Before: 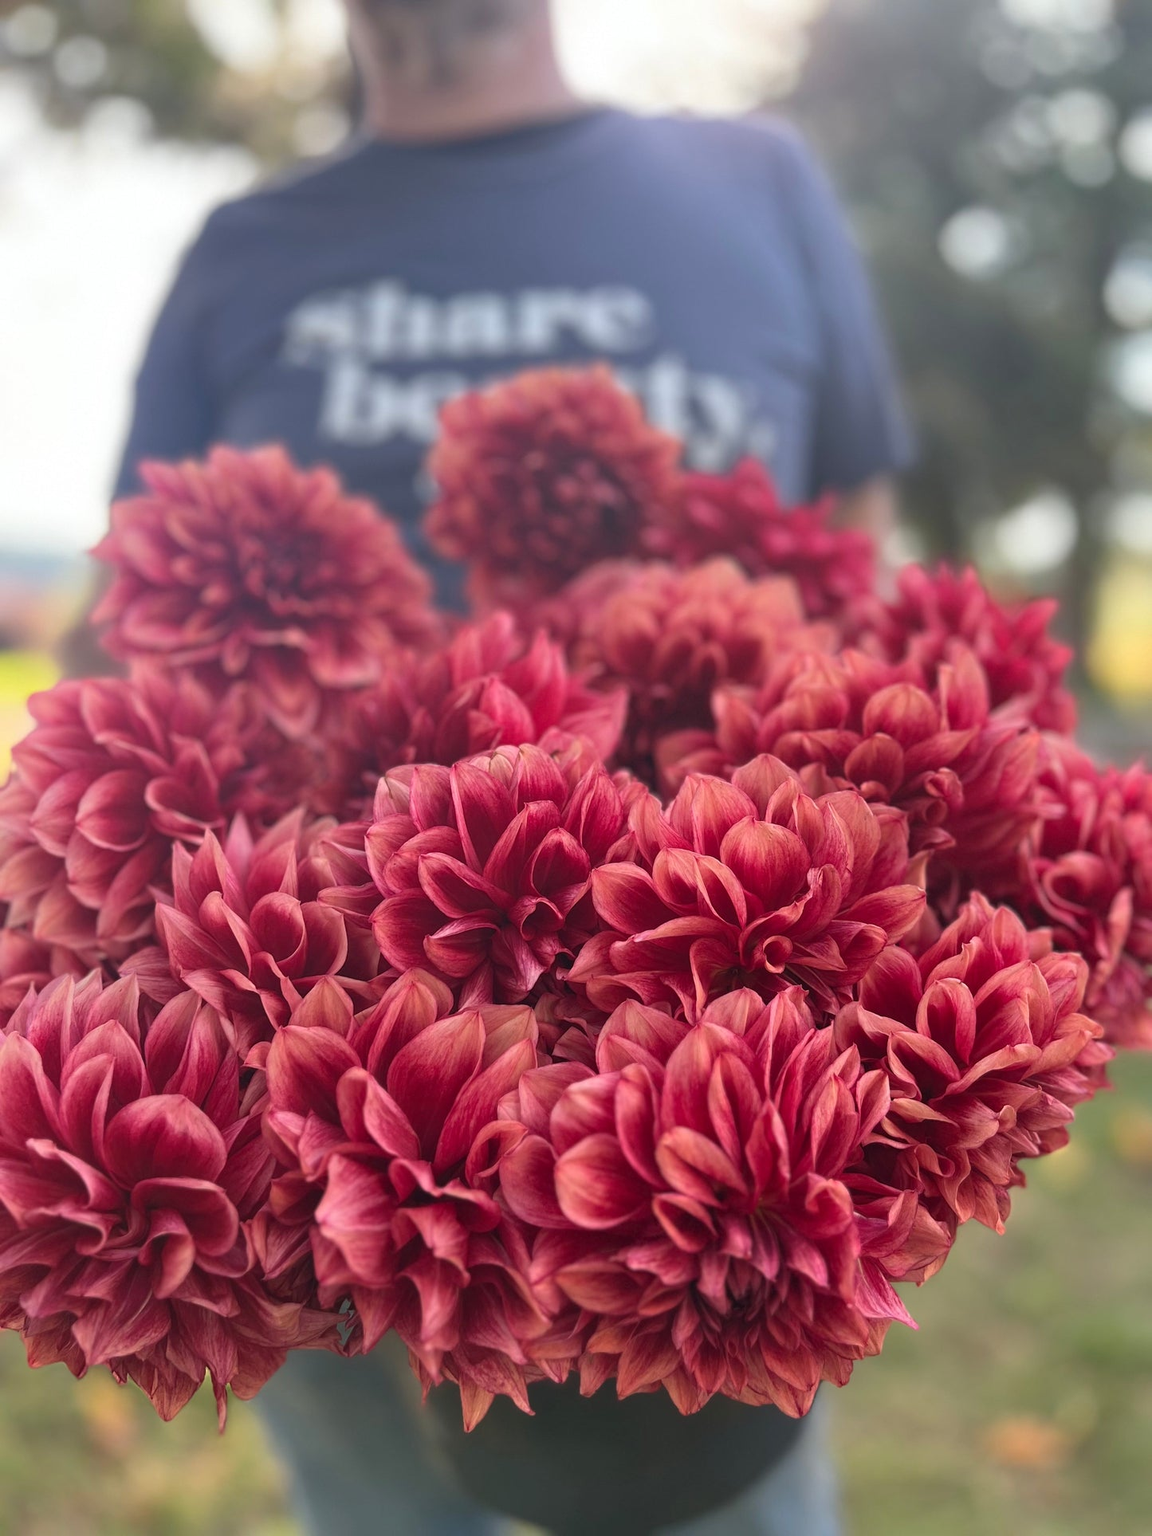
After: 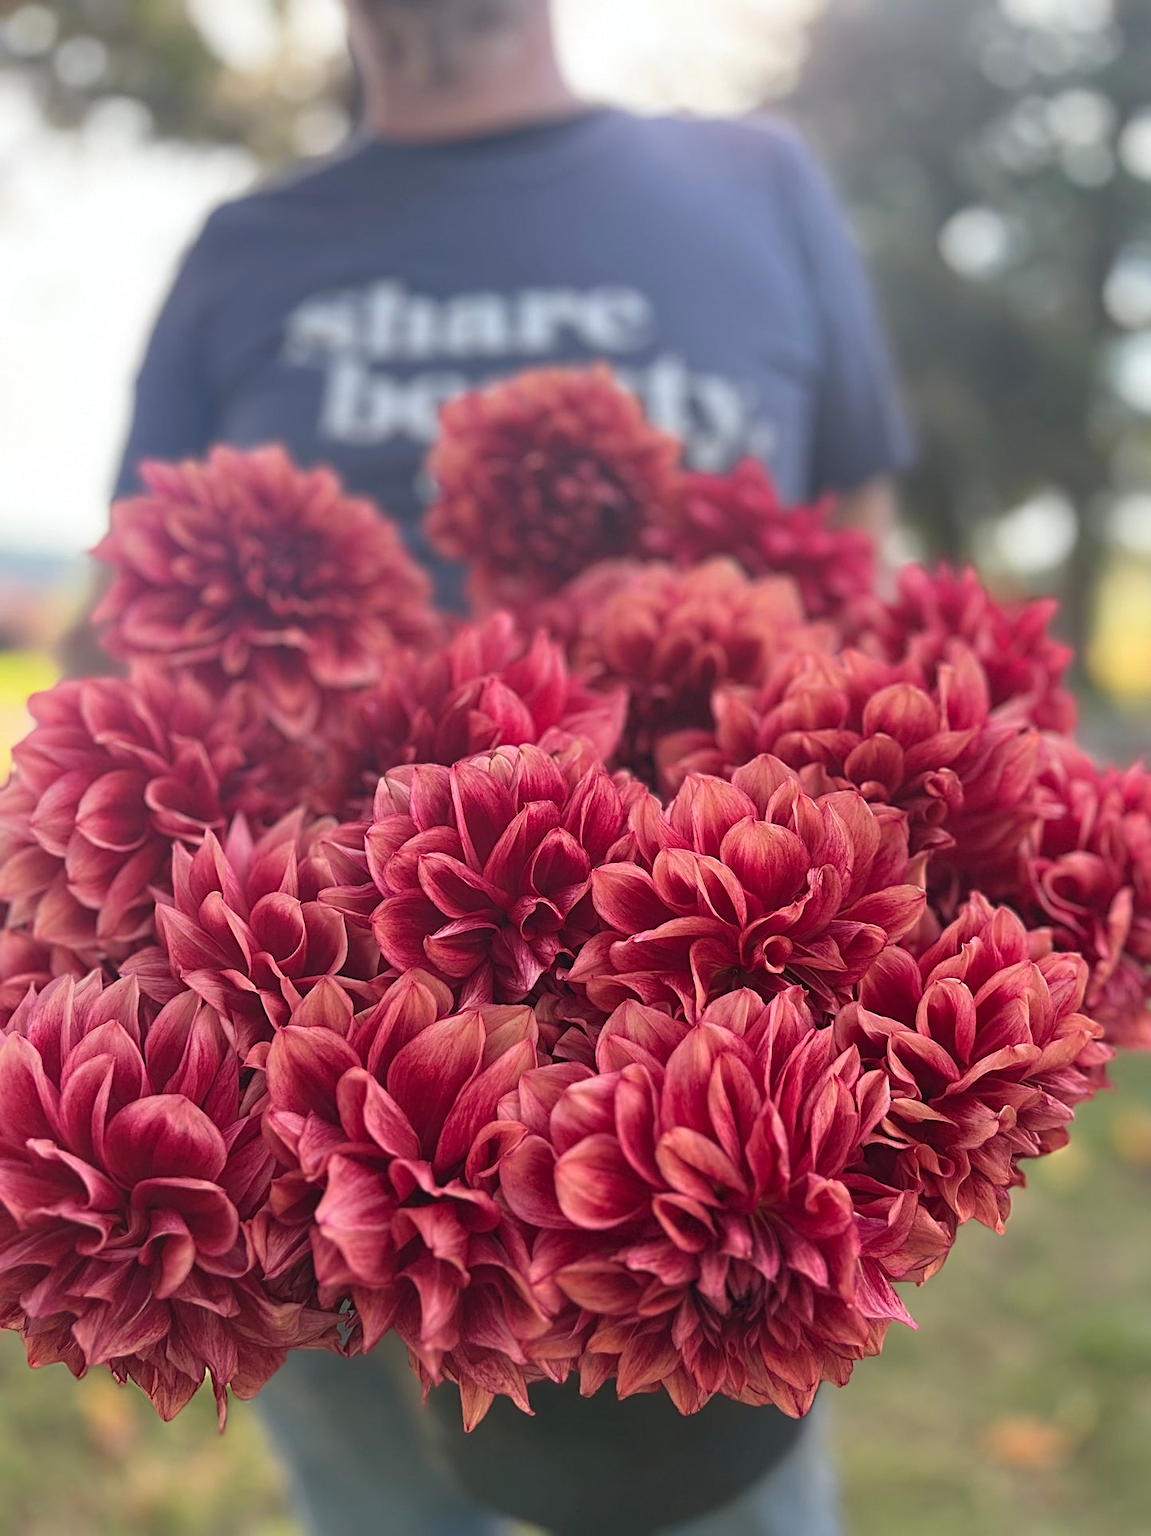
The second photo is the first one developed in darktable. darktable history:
sharpen: radius 2.727
